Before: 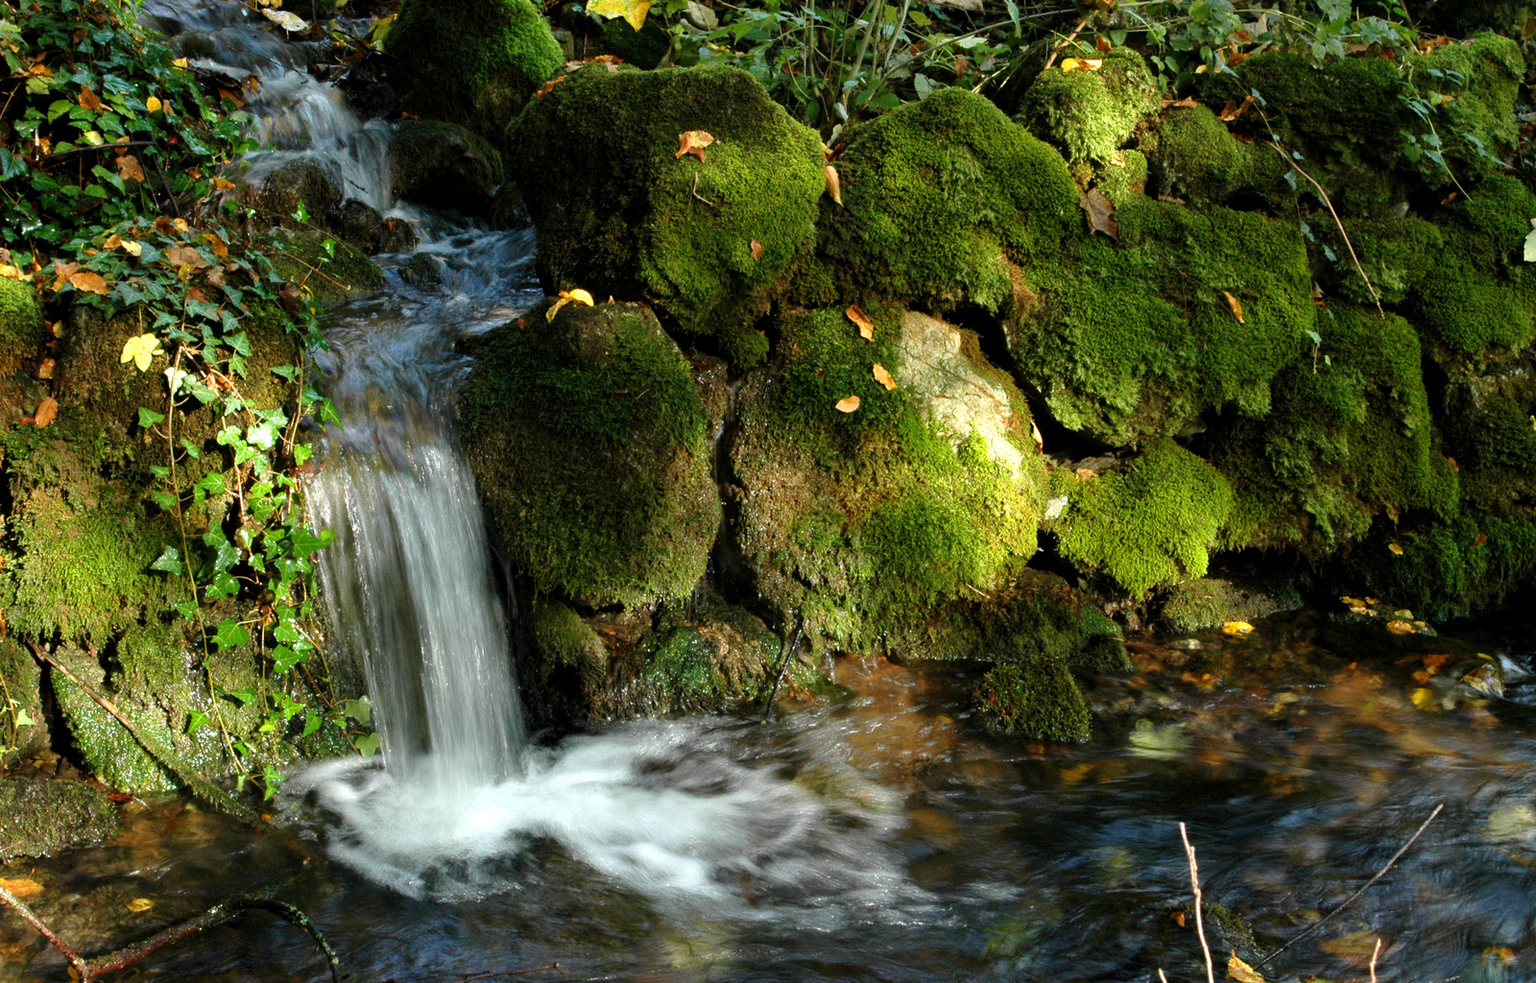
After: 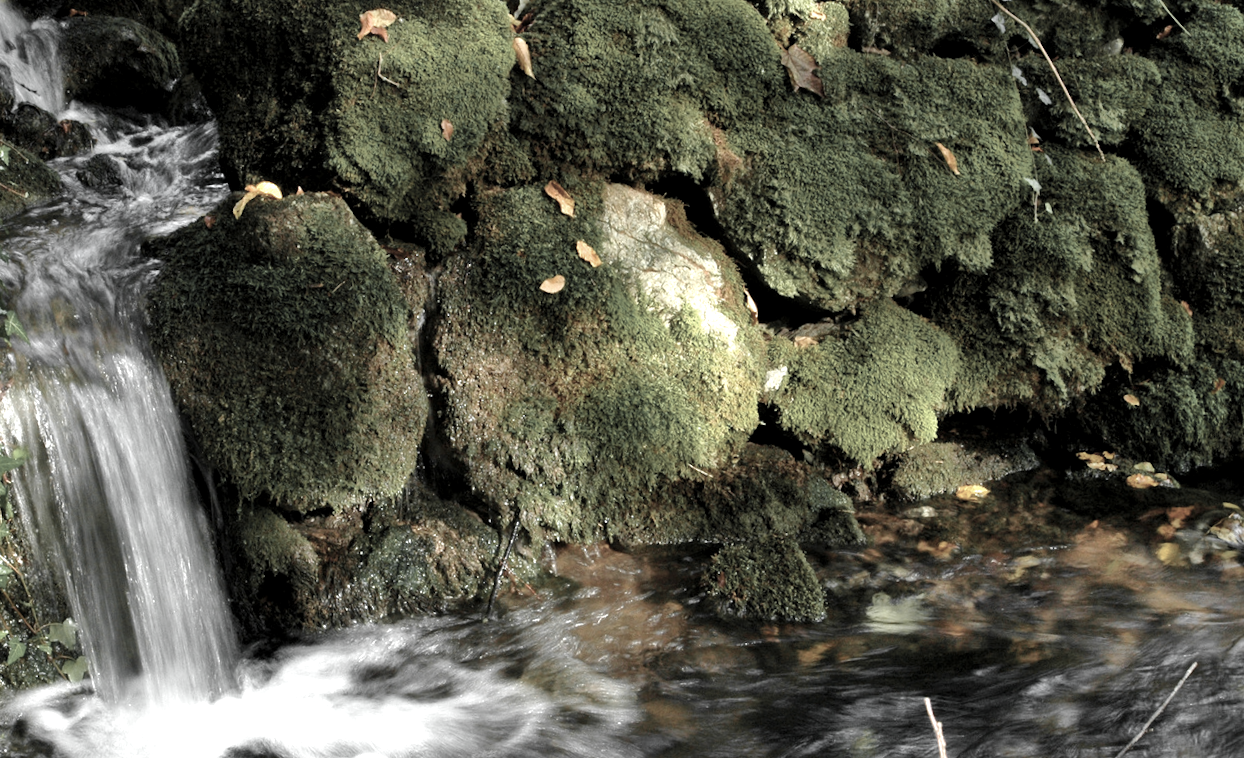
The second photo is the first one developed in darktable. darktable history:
color zones: curves: ch0 [(0, 0.613) (0.01, 0.613) (0.245, 0.448) (0.498, 0.529) (0.642, 0.665) (0.879, 0.777) (0.99, 0.613)]; ch1 [(0, 0.035) (0.121, 0.189) (0.259, 0.197) (0.415, 0.061) (0.589, 0.022) (0.732, 0.022) (0.857, 0.026) (0.991, 0.053)]
shadows and highlights: soften with gaussian
rotate and perspective: rotation -3.52°, crop left 0.036, crop right 0.964, crop top 0.081, crop bottom 0.919
crop: left 19.159%, top 9.58%, bottom 9.58%
exposure: black level correction 0.001, exposure 0.5 EV, compensate exposure bias true, compensate highlight preservation false
